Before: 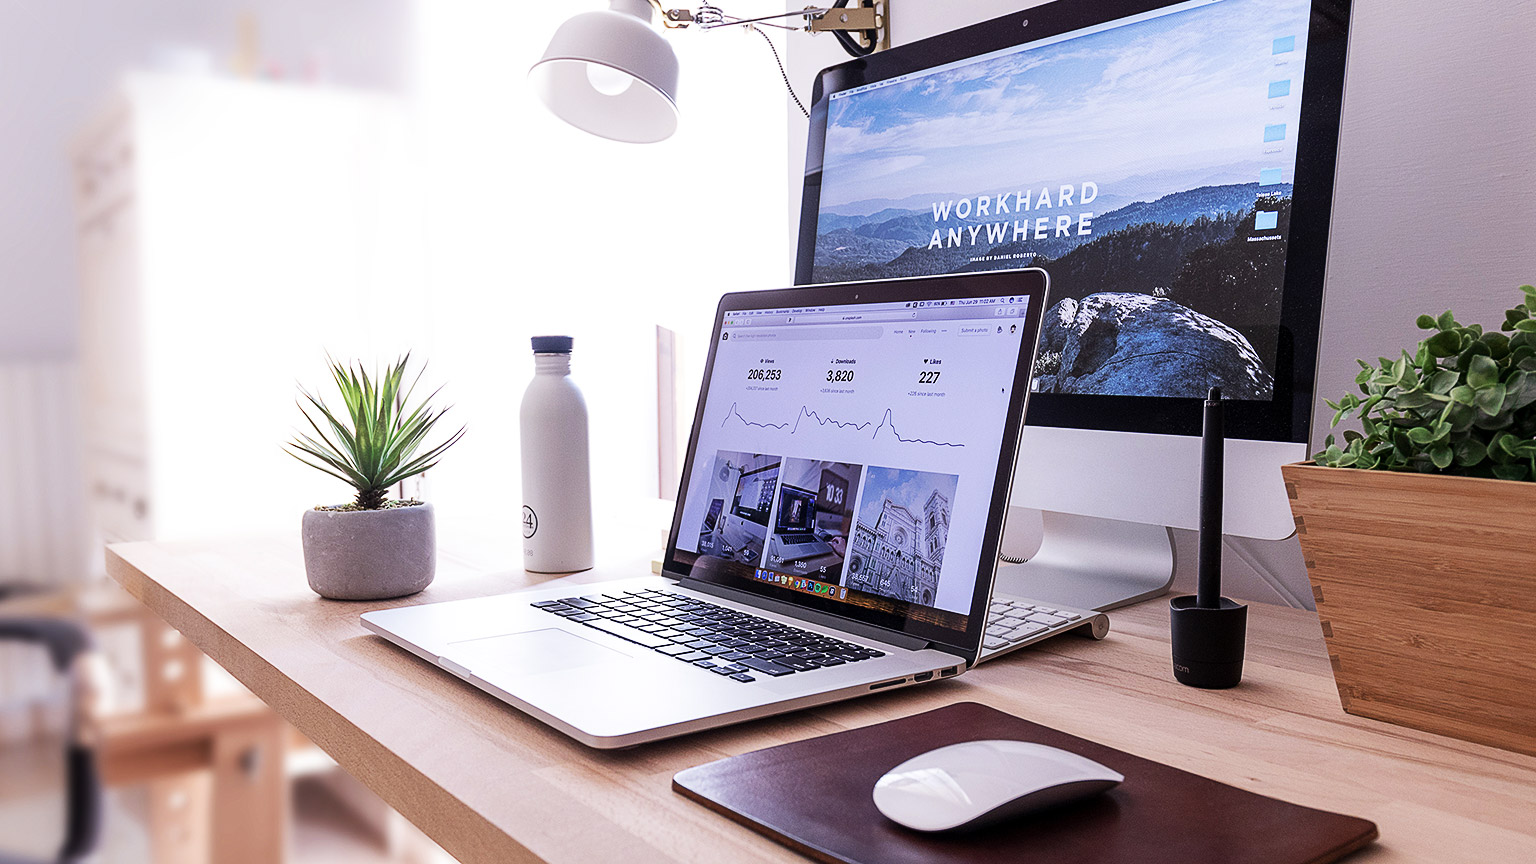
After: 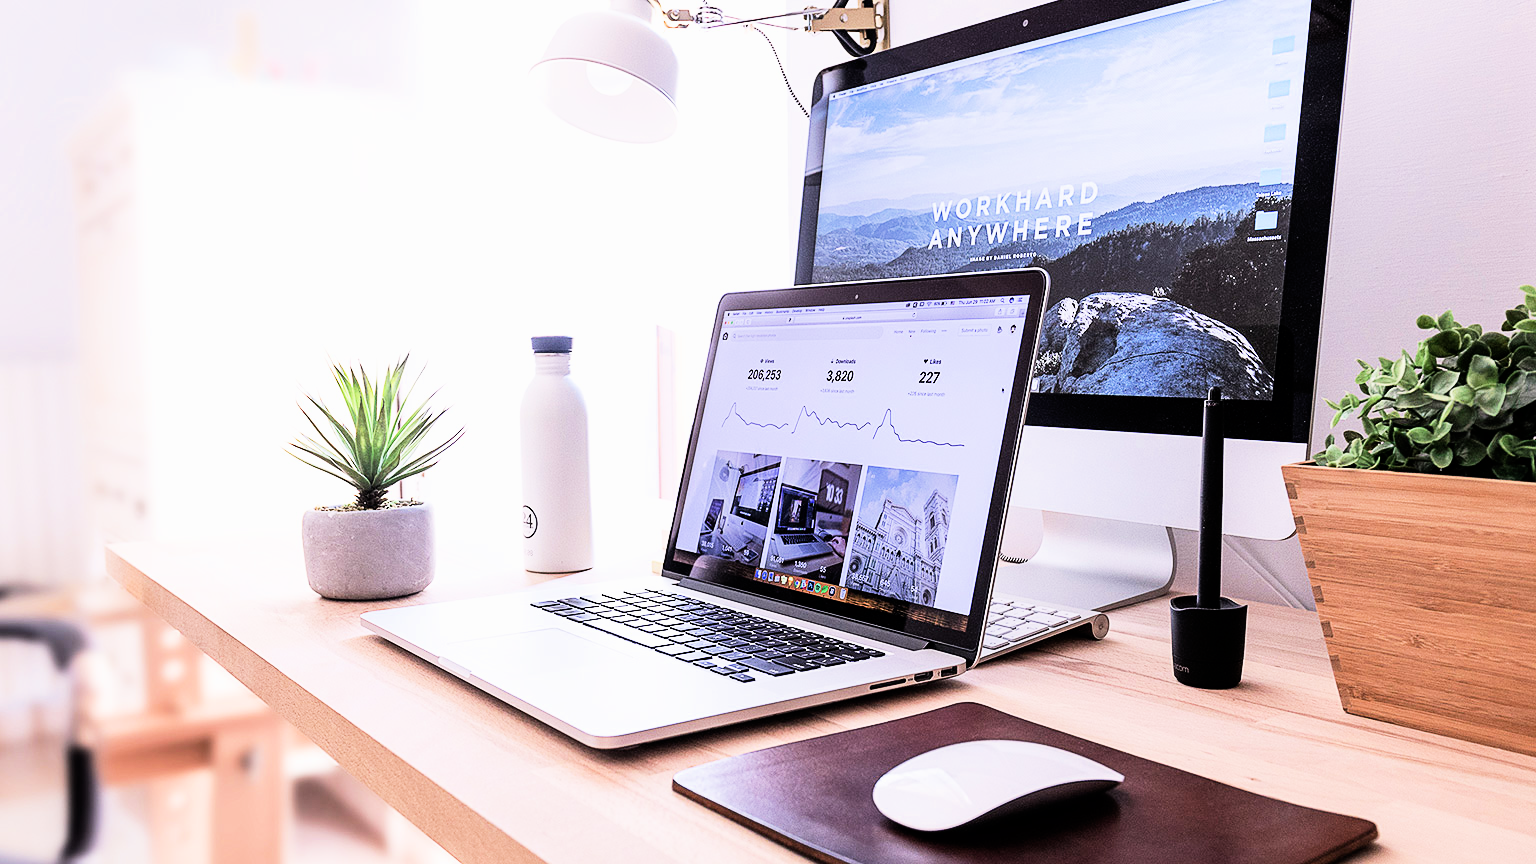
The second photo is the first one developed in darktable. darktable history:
tone equalizer: on, module defaults
exposure: black level correction 0, exposure 1.126 EV, compensate exposure bias true, compensate highlight preservation false
filmic rgb: black relative exposure -8.03 EV, white relative exposure 4.05 EV, hardness 4.15, contrast 1.369
